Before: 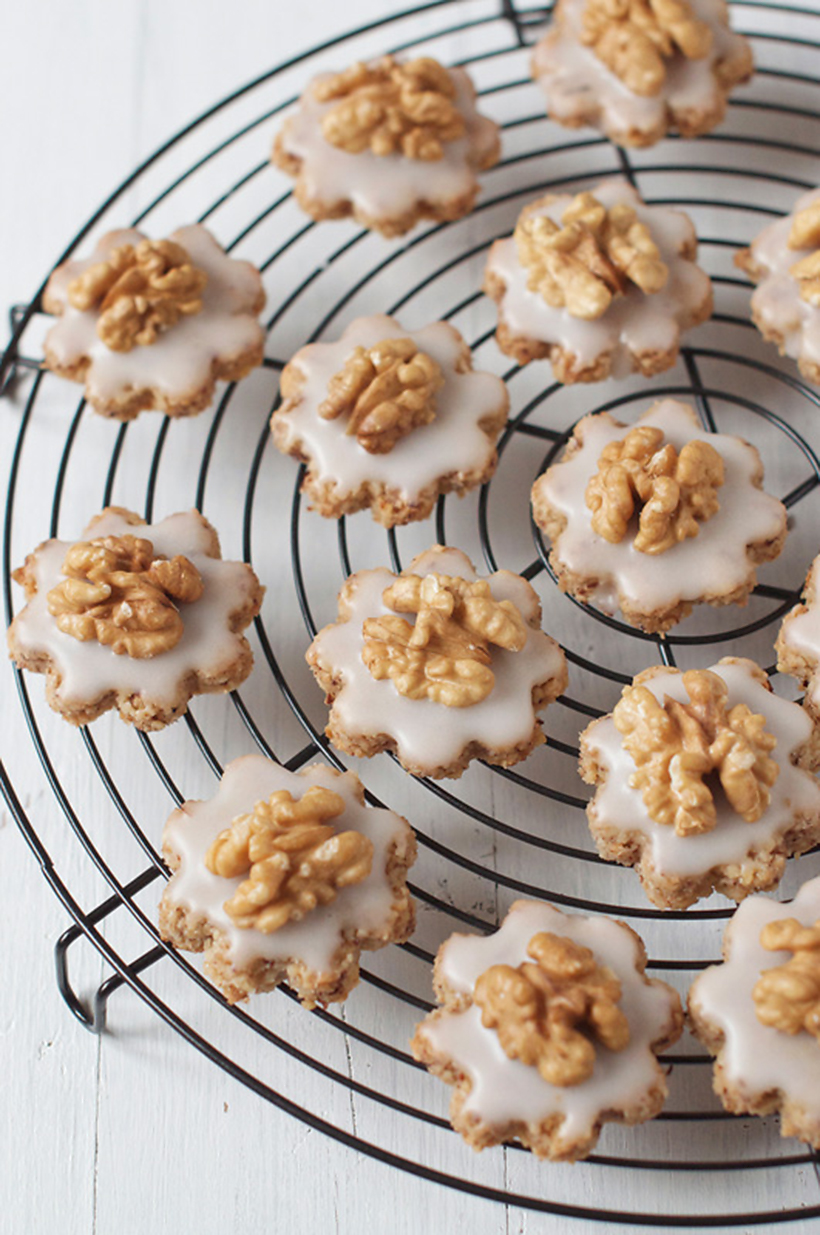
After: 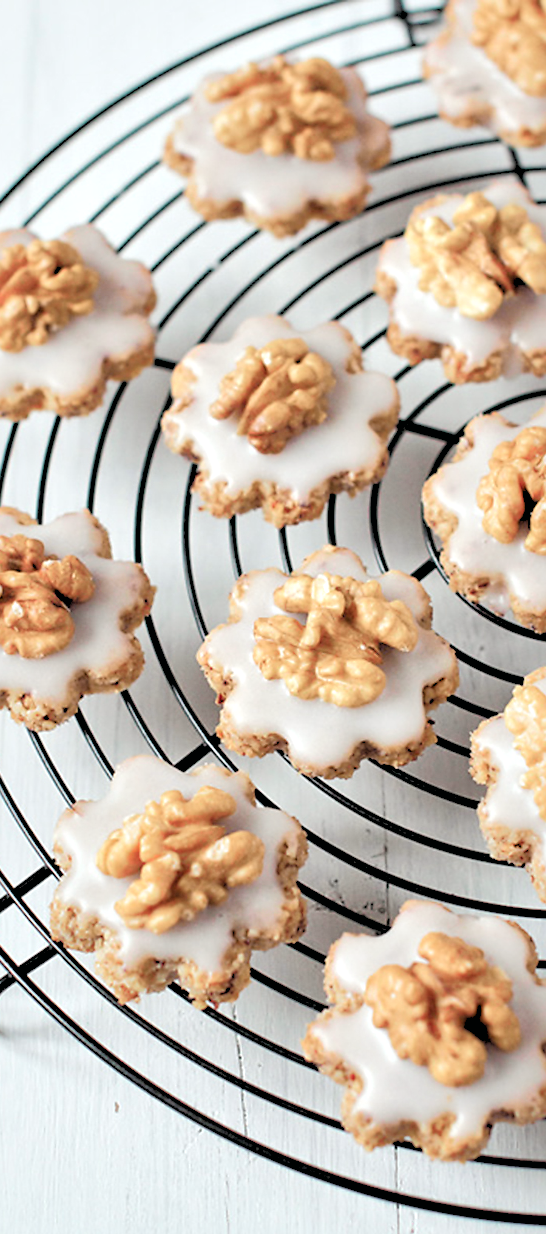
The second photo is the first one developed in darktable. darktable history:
local contrast: mode bilateral grid, contrast 20, coarseness 50, detail 171%, midtone range 0.2
tone curve: curves: ch0 [(0, 0) (0.081, 0.044) (0.185, 0.145) (0.283, 0.273) (0.405, 0.449) (0.495, 0.554) (0.686, 0.743) (0.826, 0.853) (0.978, 0.988)]; ch1 [(0, 0) (0.147, 0.166) (0.321, 0.362) (0.371, 0.402) (0.423, 0.426) (0.479, 0.472) (0.505, 0.497) (0.521, 0.506) (0.551, 0.546) (0.586, 0.571) (0.625, 0.638) (0.68, 0.715) (1, 1)]; ch2 [(0, 0) (0.346, 0.378) (0.404, 0.427) (0.502, 0.498) (0.531, 0.517) (0.547, 0.526) (0.582, 0.571) (0.629, 0.626) (0.717, 0.678) (1, 1)], color space Lab, independent channels, preserve colors none
sharpen: amount 0.2
crop and rotate: left 13.409%, right 19.924%
rgb levels: levels [[0.027, 0.429, 0.996], [0, 0.5, 1], [0, 0.5, 1]]
